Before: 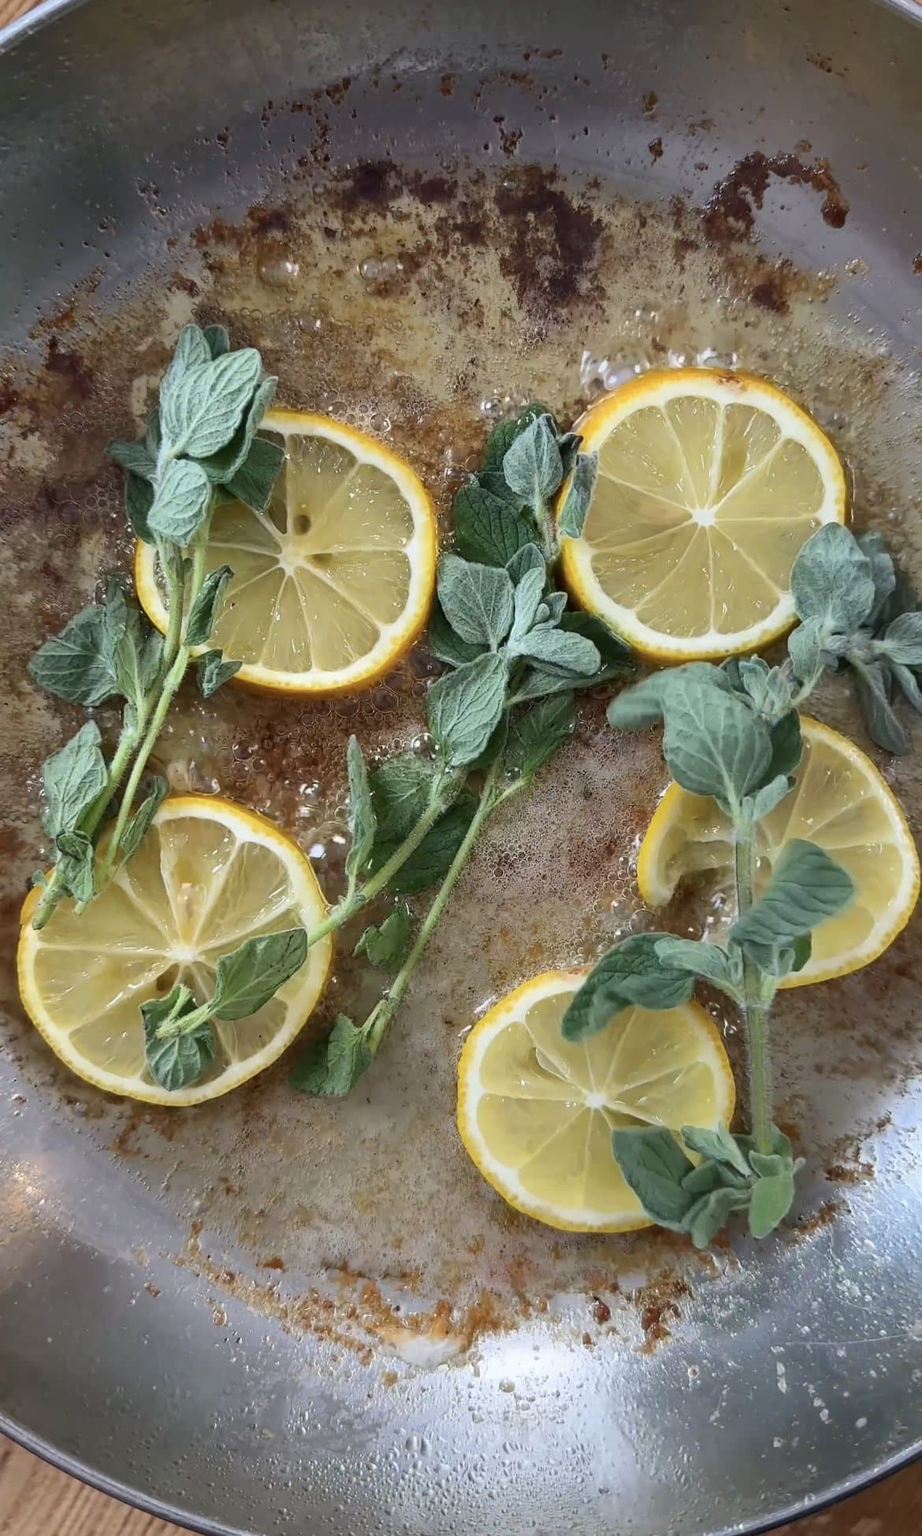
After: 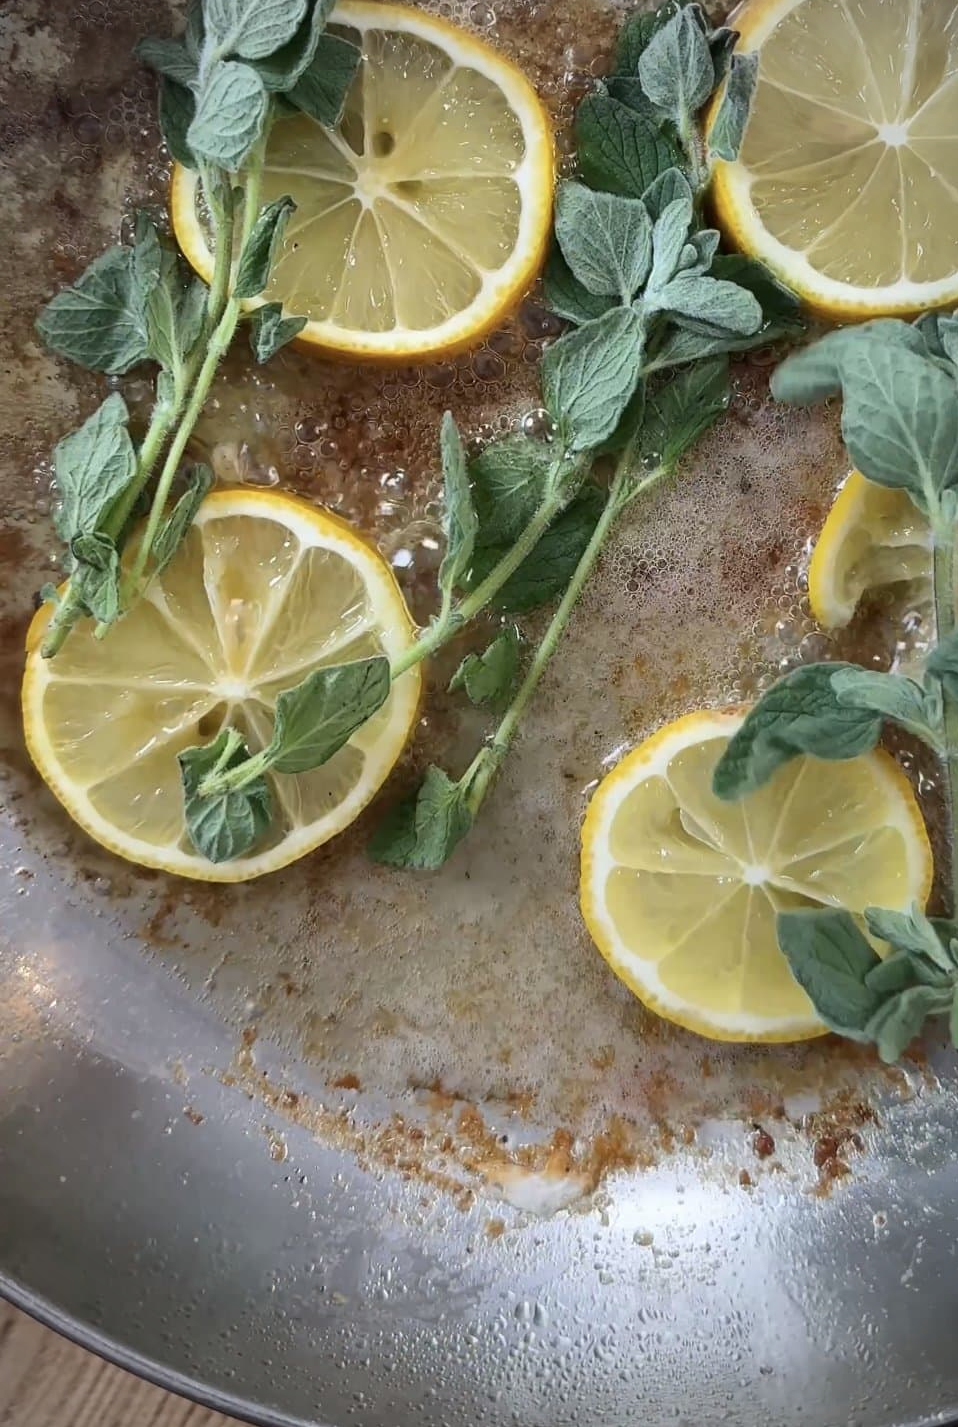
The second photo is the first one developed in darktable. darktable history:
vignetting: on, module defaults
crop: top 26.788%, right 18.051%
